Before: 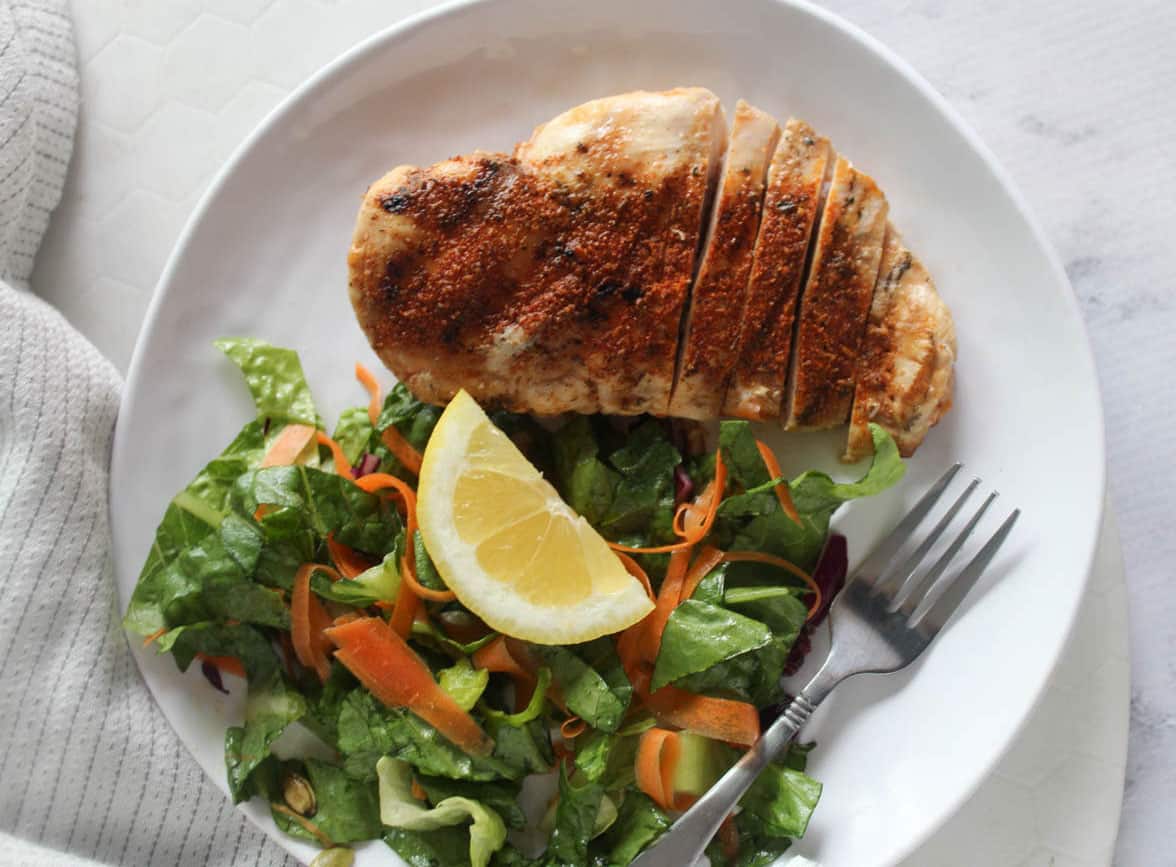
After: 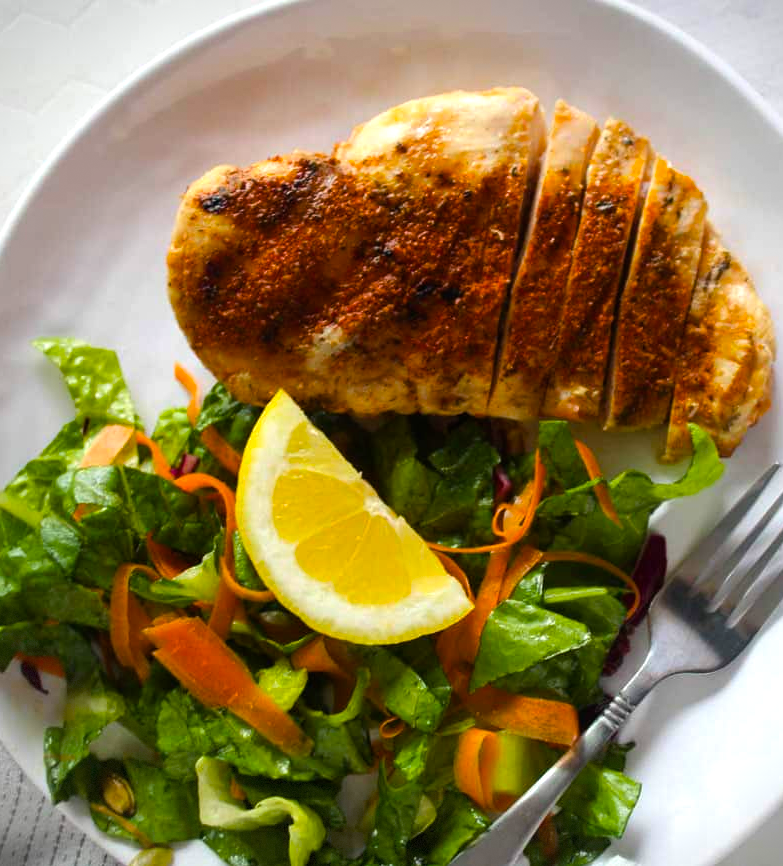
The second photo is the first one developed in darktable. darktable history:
crop and rotate: left 15.546%, right 17.787%
color balance rgb: linear chroma grading › global chroma 50%, perceptual saturation grading › global saturation 2.34%, global vibrance 6.64%, contrast 12.71%, saturation formula JzAzBz (2021)
vignetting: fall-off start 100%, fall-off radius 71%, brightness -0.434, saturation -0.2, width/height ratio 1.178, dithering 8-bit output, unbound false
